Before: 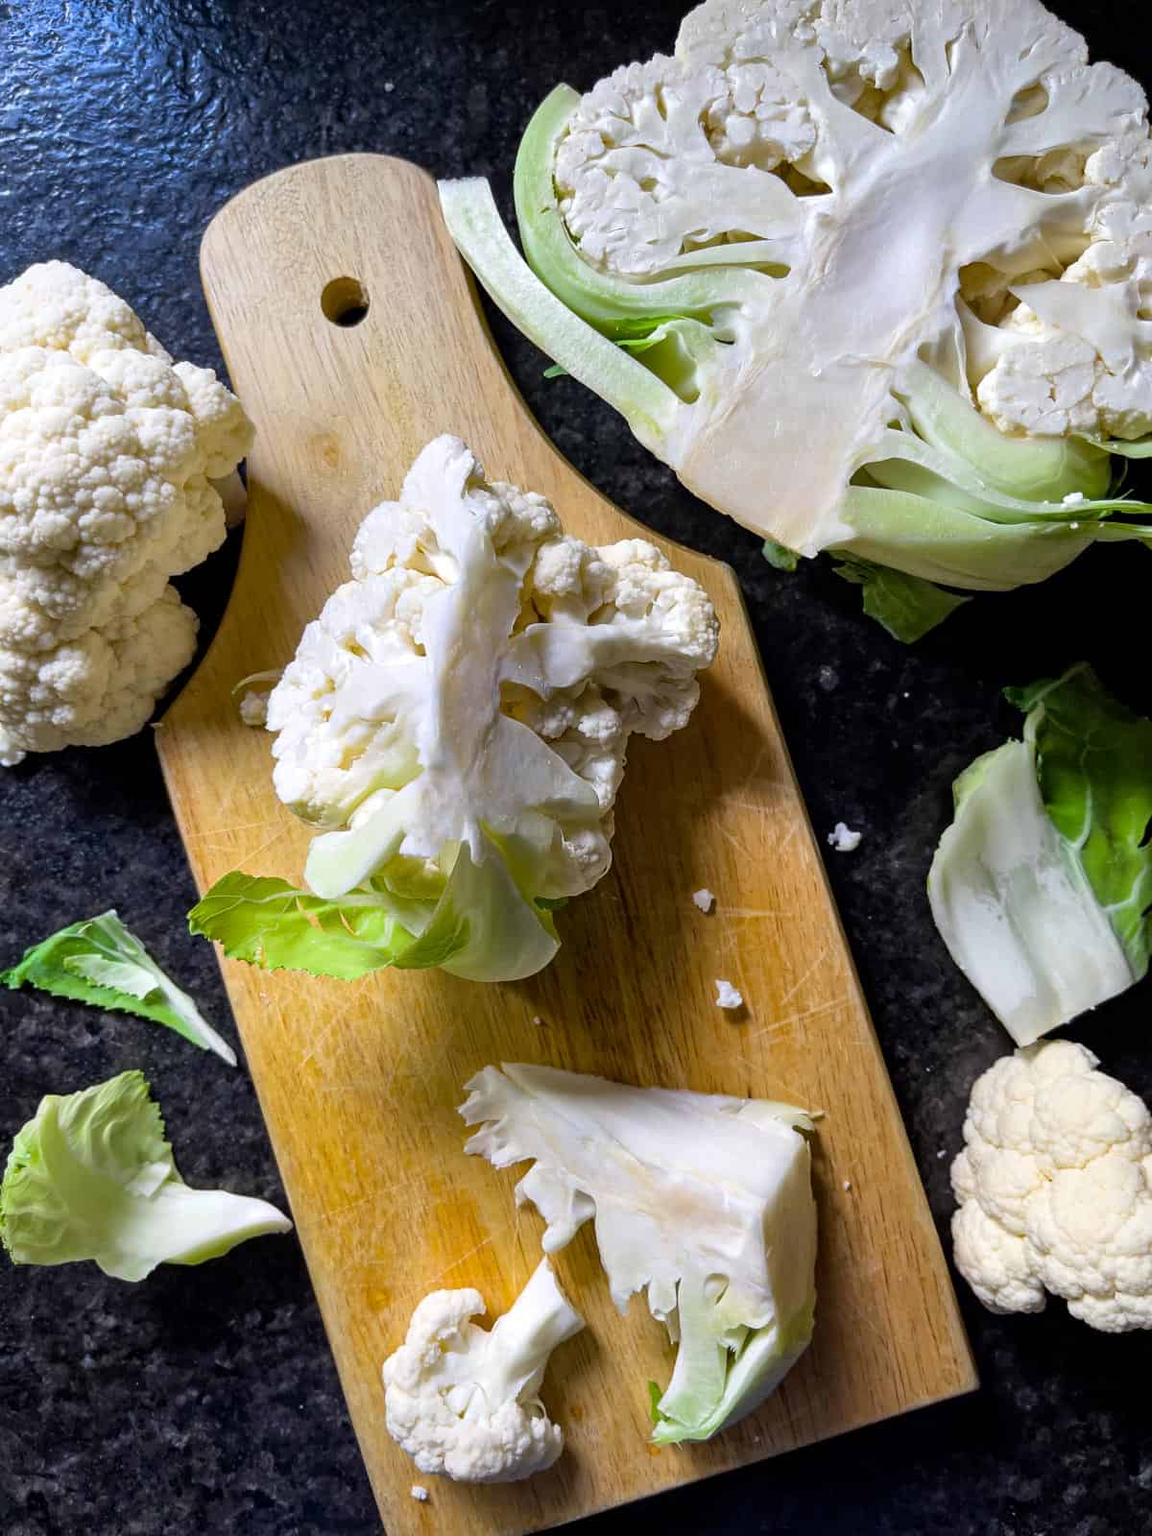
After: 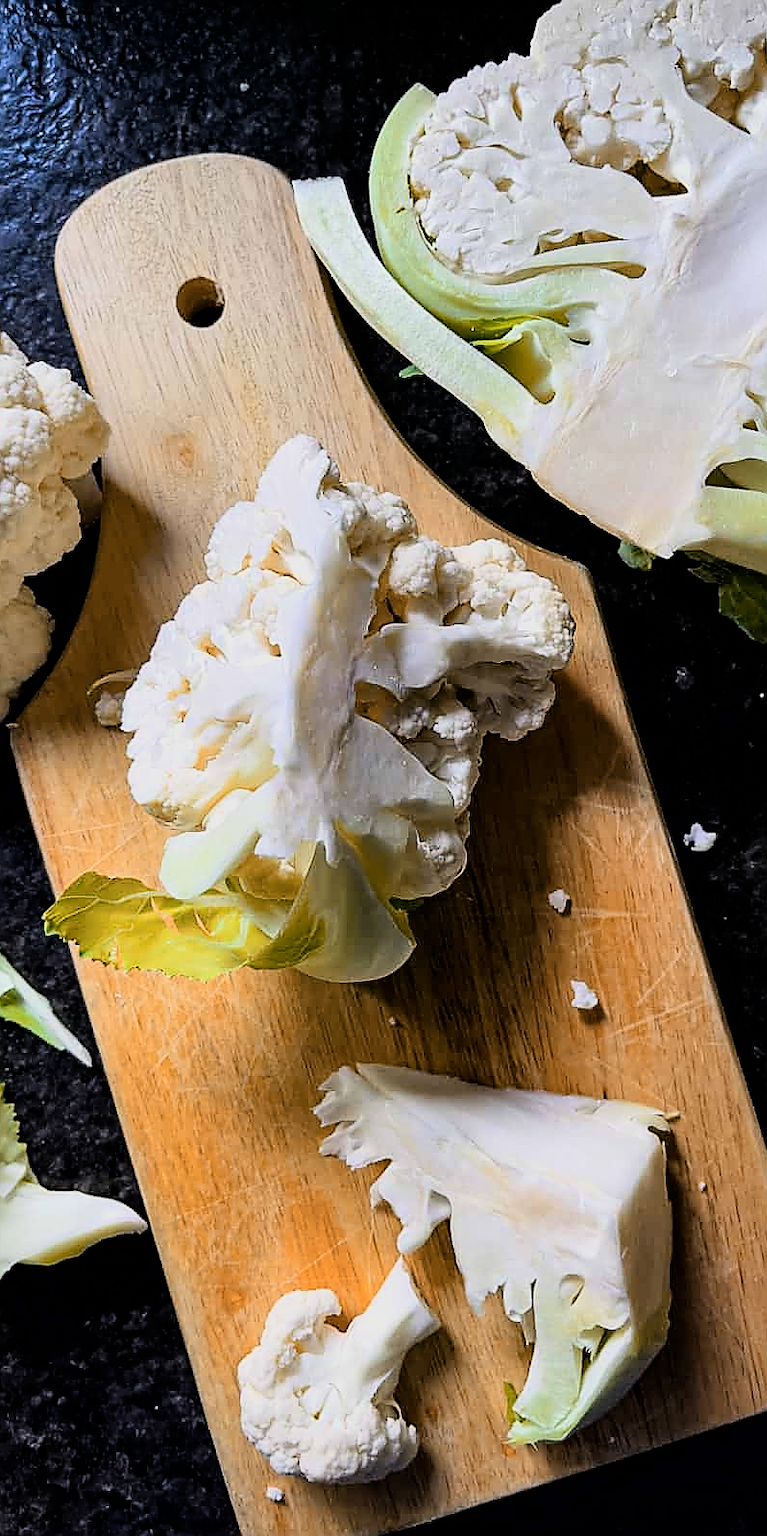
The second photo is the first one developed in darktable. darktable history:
sharpen: radius 1.4, amount 1.25, threshold 0.7
crop and rotate: left 12.648%, right 20.685%
color zones: curves: ch2 [(0, 0.5) (0.143, 0.5) (0.286, 0.416) (0.429, 0.5) (0.571, 0.5) (0.714, 0.5) (0.857, 0.5) (1, 0.5)]
filmic rgb: hardness 4.17, contrast 1.364, color science v6 (2022)
